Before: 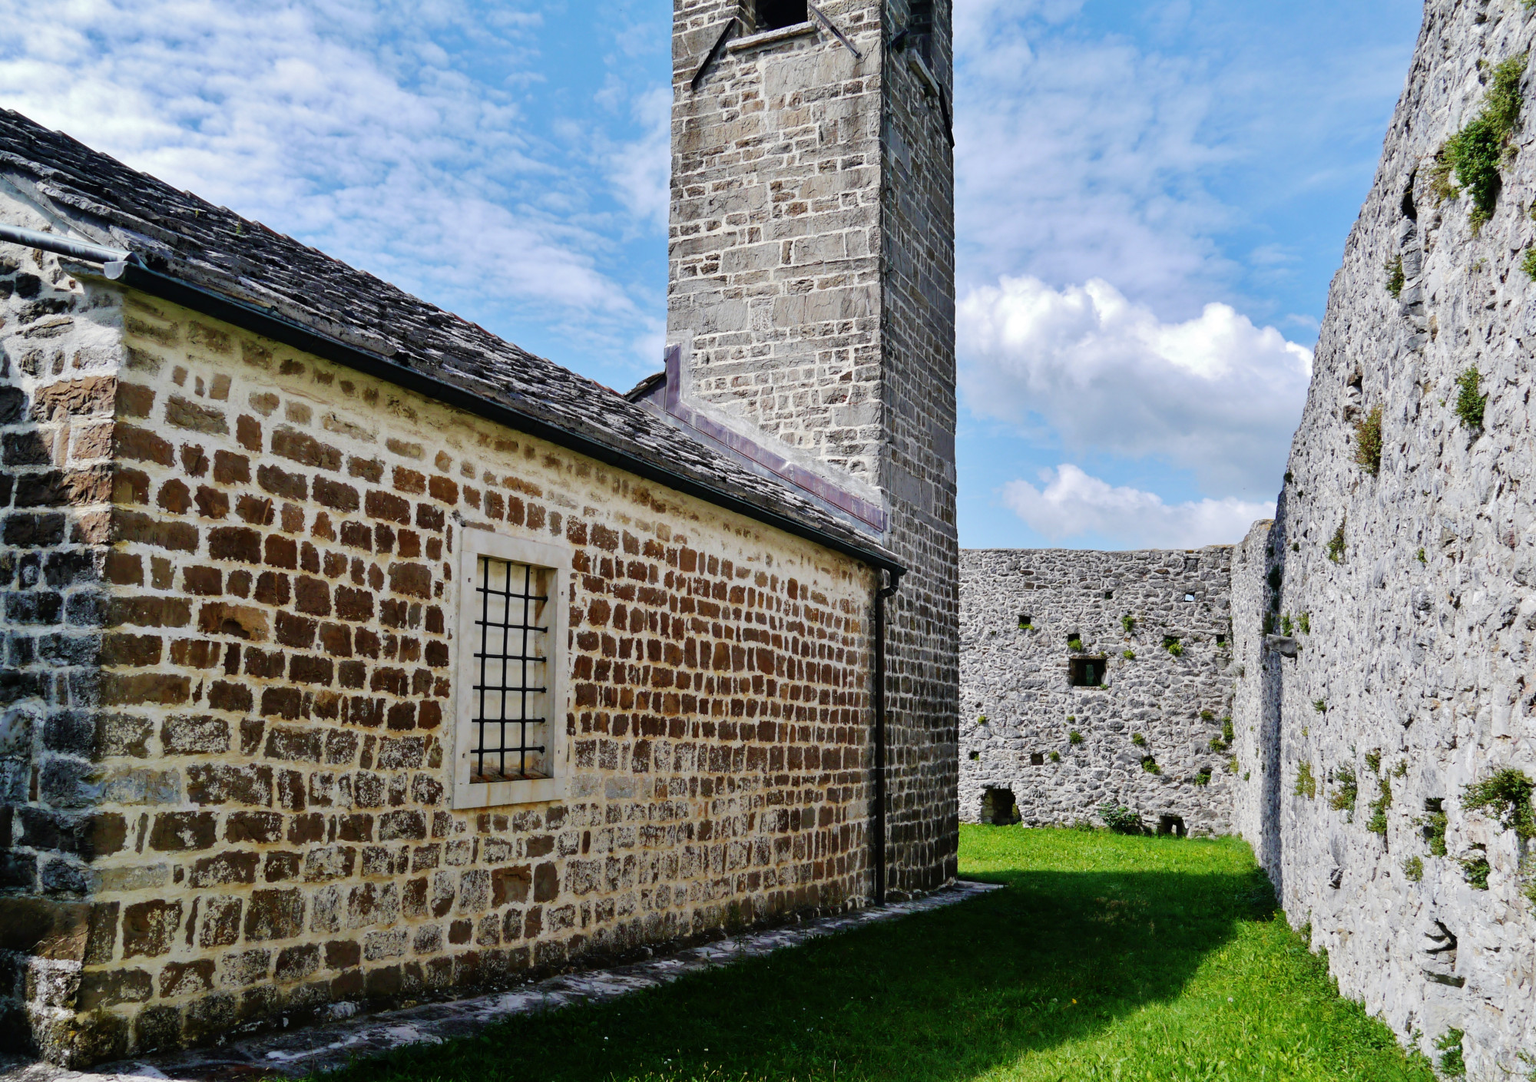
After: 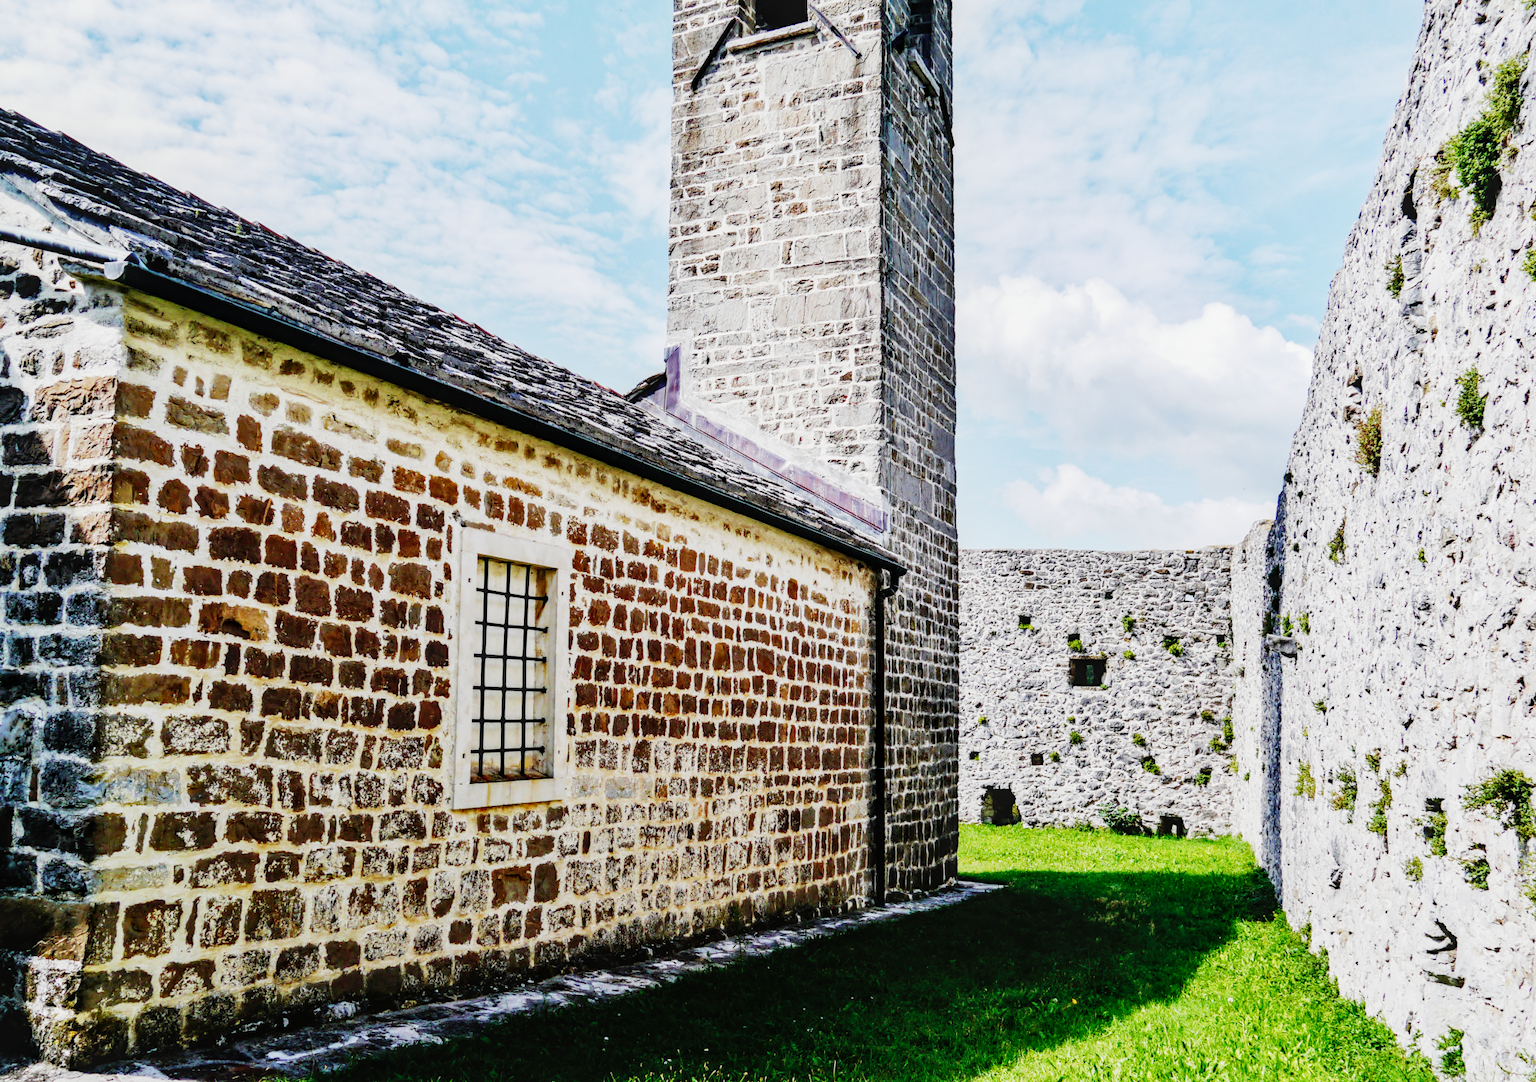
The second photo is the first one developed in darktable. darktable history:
exposure: black level correction 0, exposure 1.173 EV, compensate exposure bias true, compensate highlight preservation false
local contrast: on, module defaults
haze removal: compatibility mode true, adaptive false
sigmoid: contrast 1.7, skew -0.2, preserve hue 0%, red attenuation 0.1, red rotation 0.035, green attenuation 0.1, green rotation -0.017, blue attenuation 0.15, blue rotation -0.052, base primaries Rec2020
